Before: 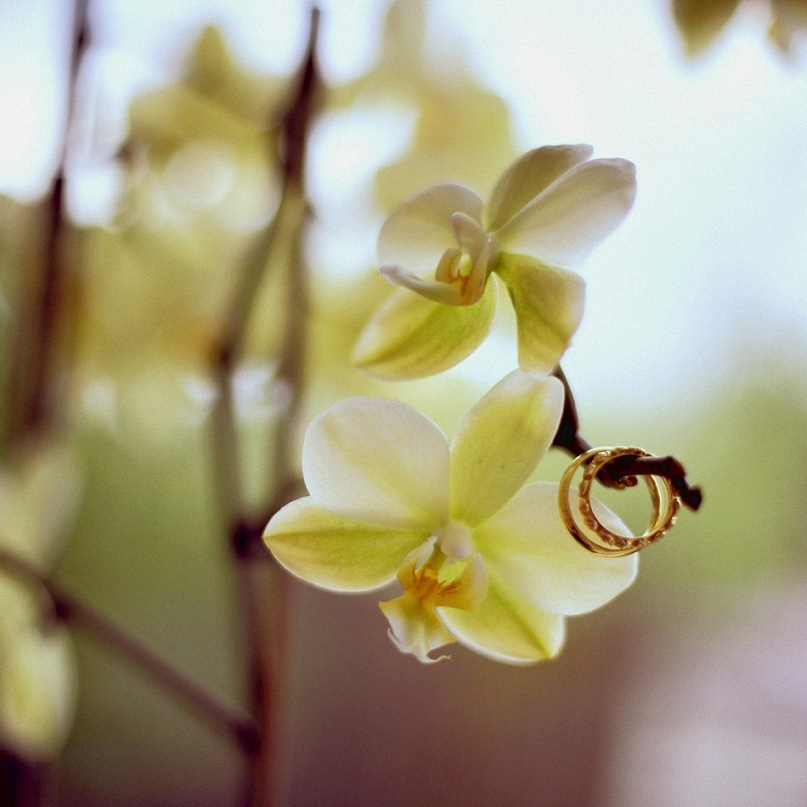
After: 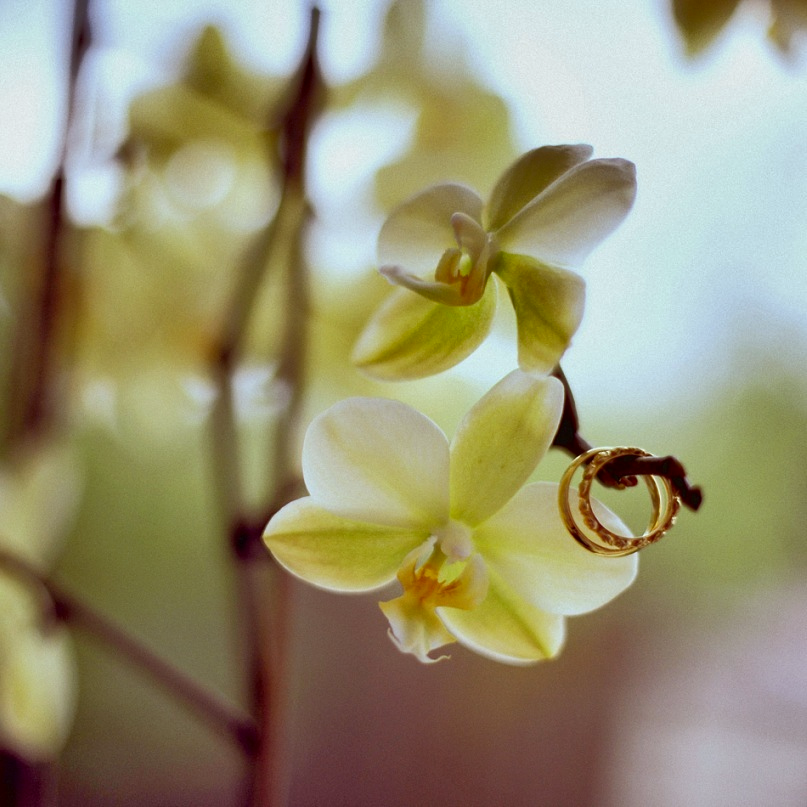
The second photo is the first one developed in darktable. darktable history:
color correction: highlights a* -2.73, highlights b* -2.09, shadows a* 2.41, shadows b* 2.73
shadows and highlights: shadows 43.71, white point adjustment -1.46, soften with gaussian
